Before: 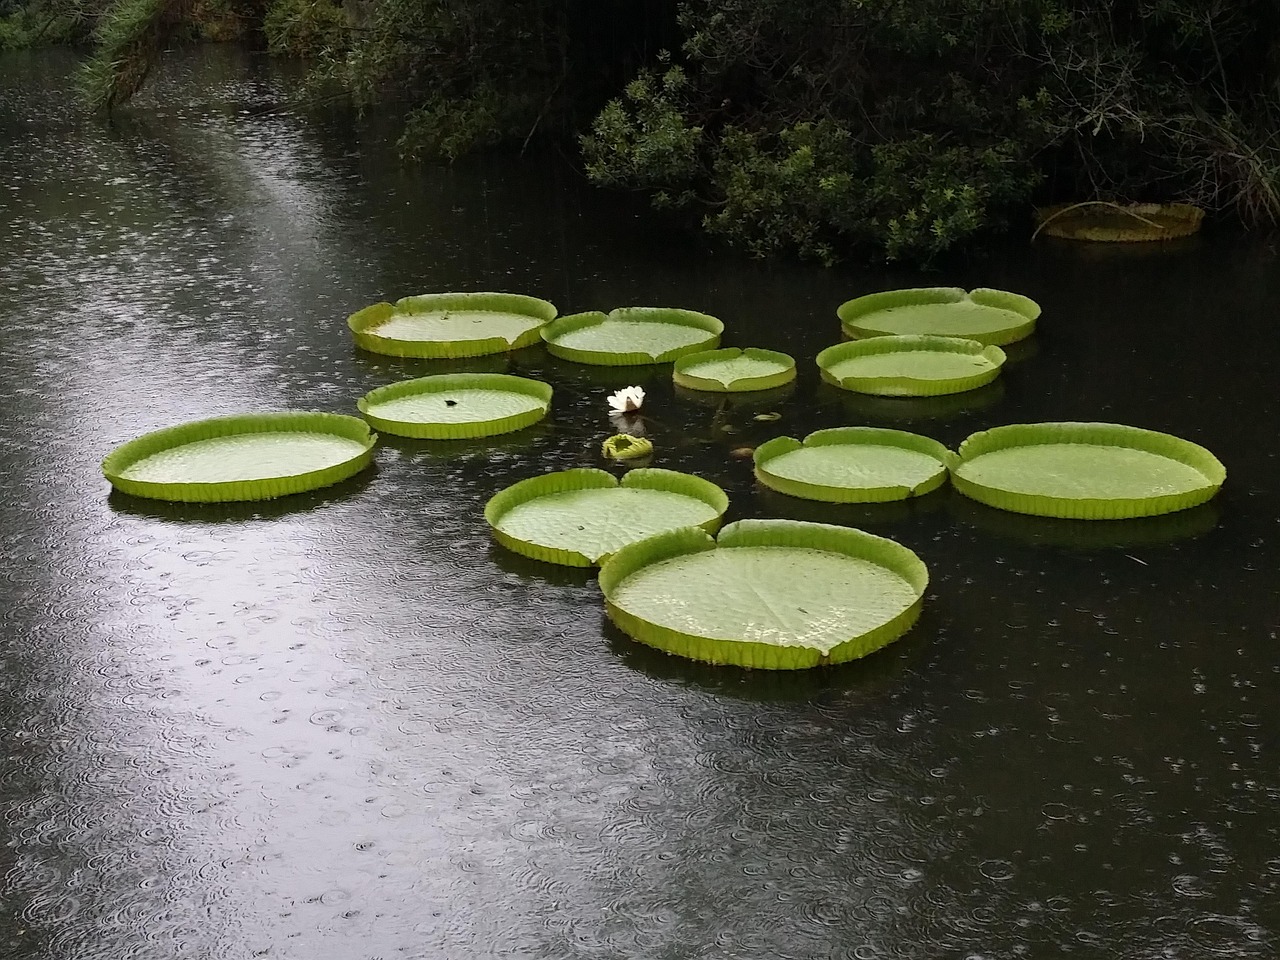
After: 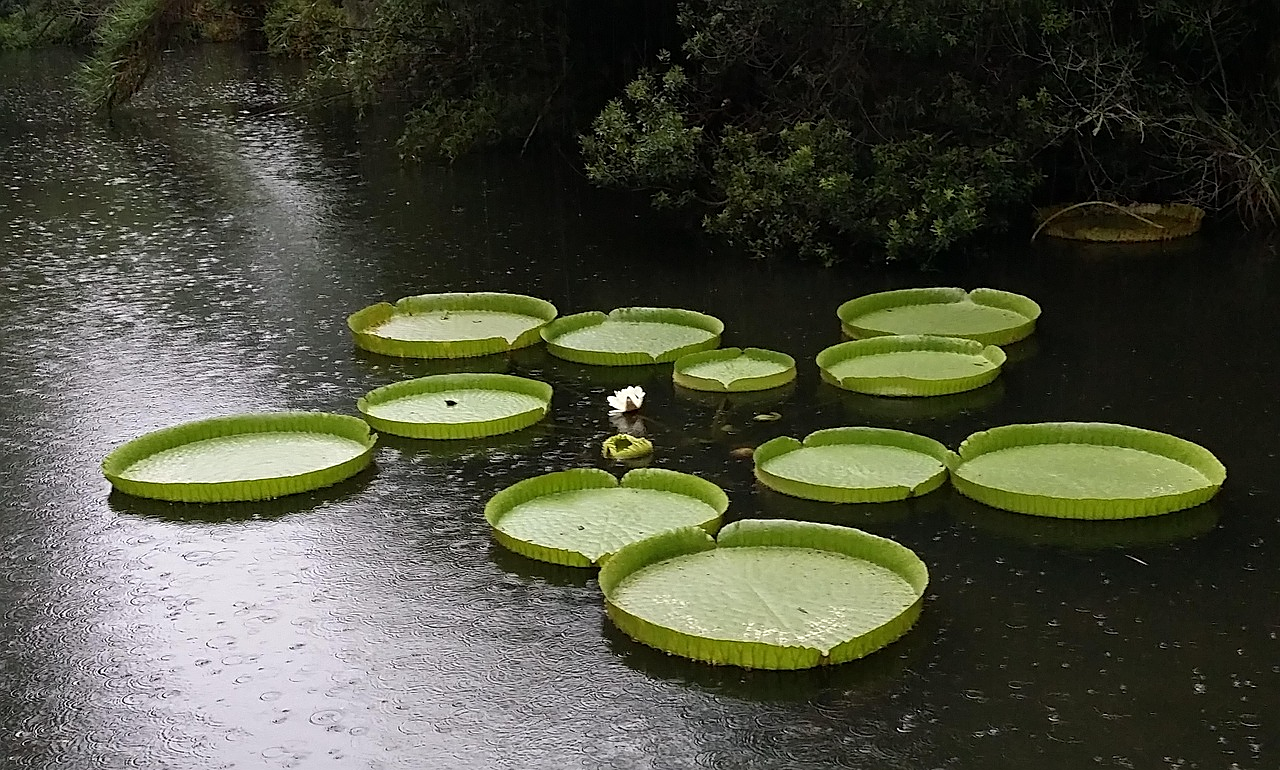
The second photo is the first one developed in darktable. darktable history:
sharpen: on, module defaults
crop: bottom 19.688%
